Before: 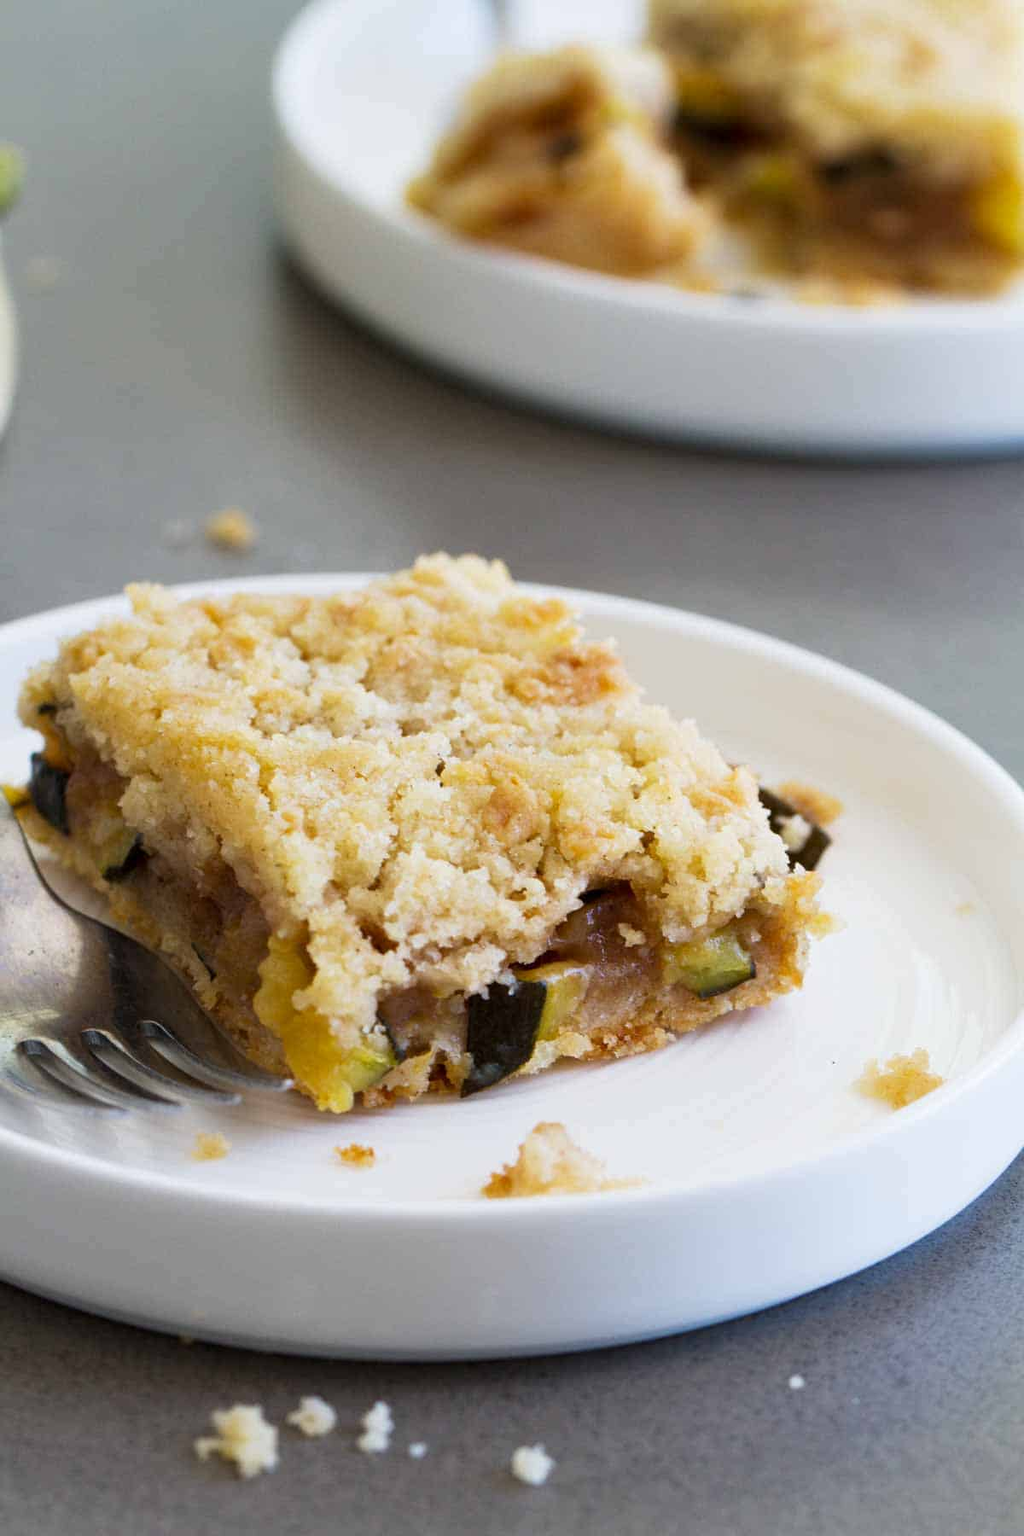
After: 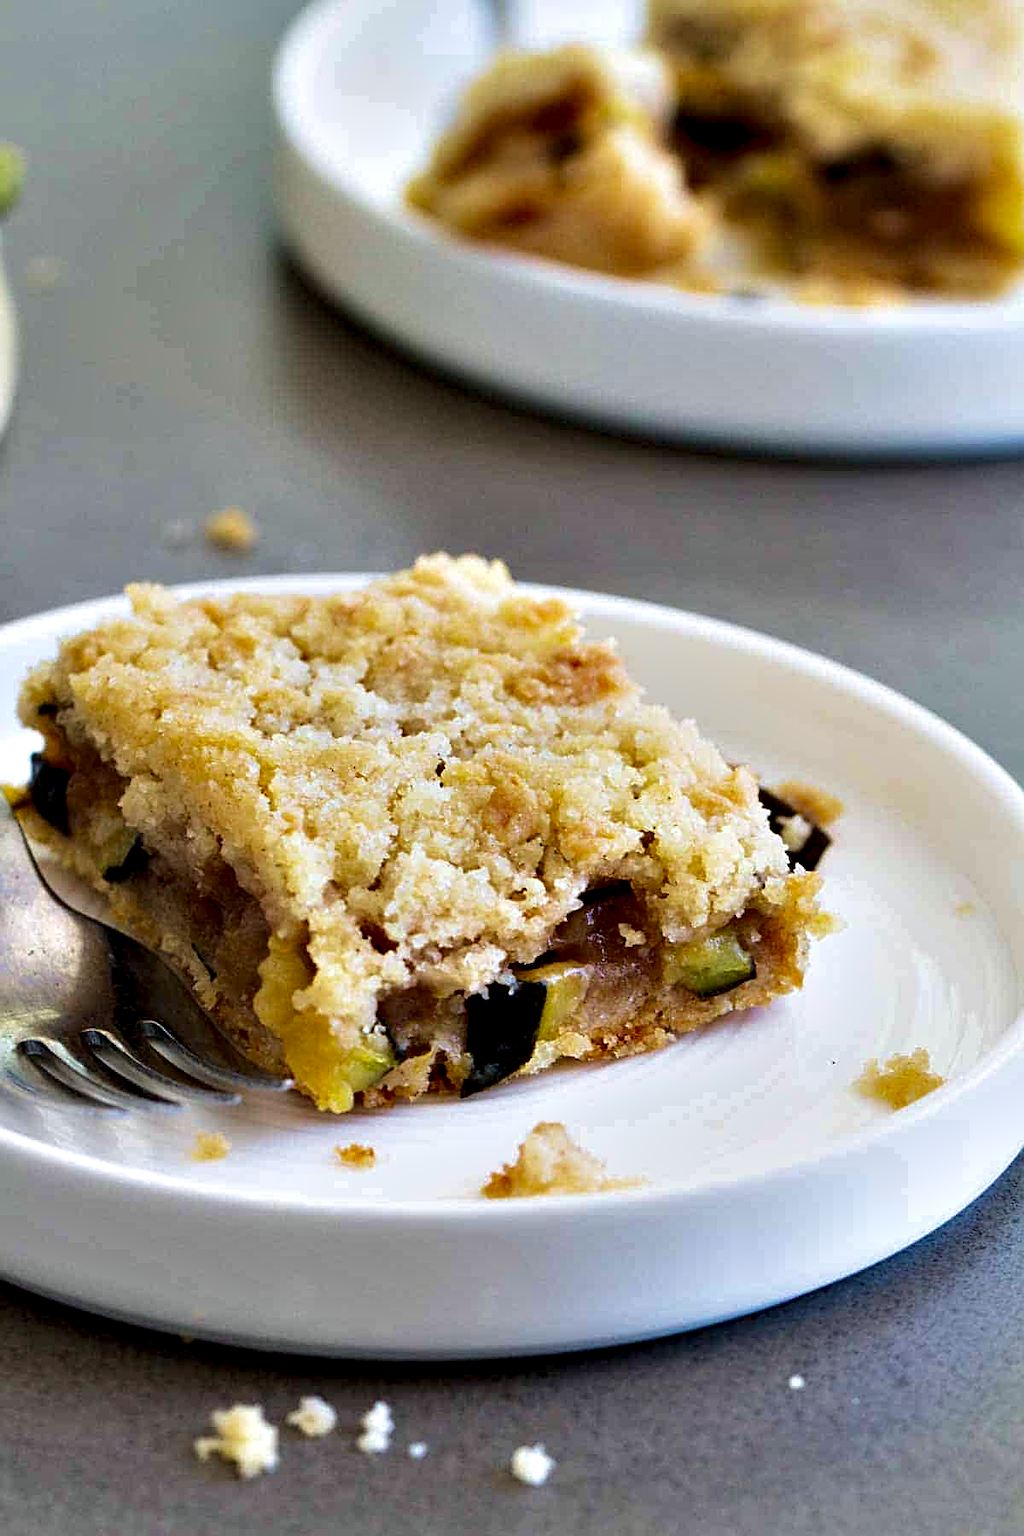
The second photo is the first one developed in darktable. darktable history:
shadows and highlights: shadows -20.42, white point adjustment -1.95, highlights -35.16, highlights color adjustment 52.38%
velvia: on, module defaults
sharpen: on, module defaults
contrast equalizer: y [[0.6 ×6], [0.55 ×6], [0 ×6], [0 ×6], [0 ×6]]
